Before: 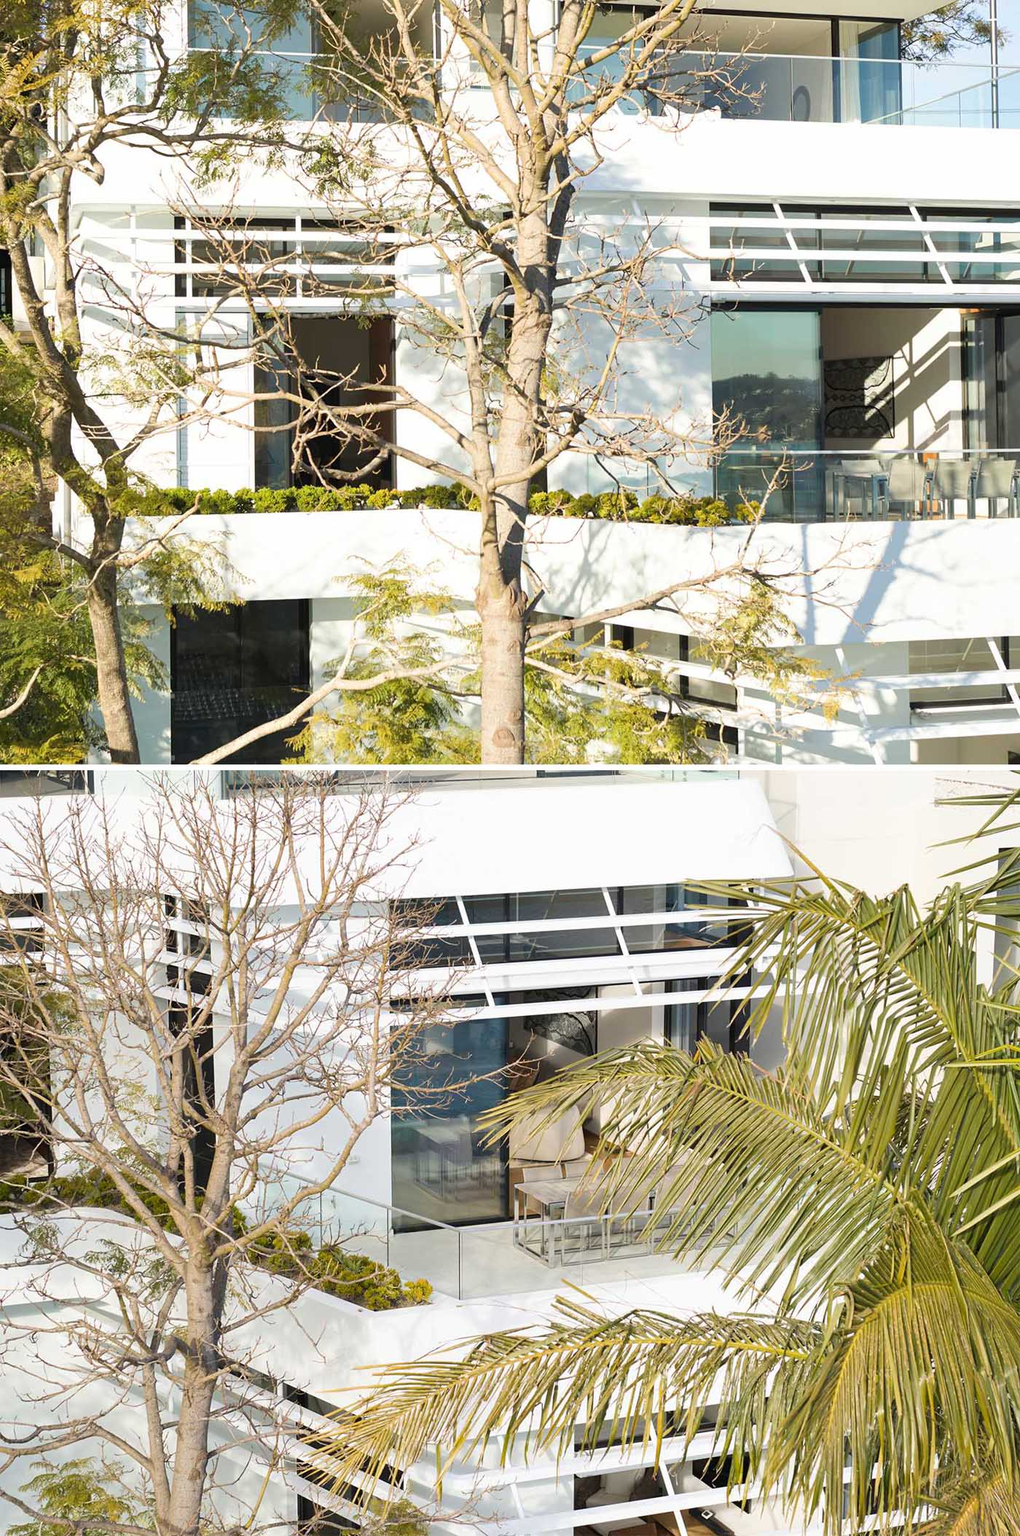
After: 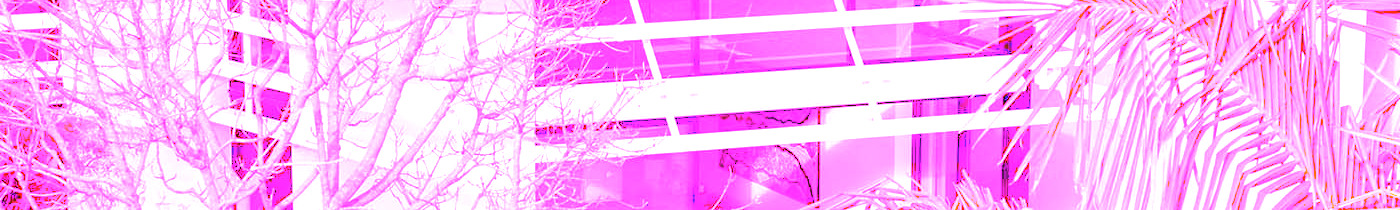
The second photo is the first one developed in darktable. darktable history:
white balance: red 8, blue 8
exposure: black level correction -0.002, exposure 0.54 EV, compensate highlight preservation false
crop and rotate: top 59.084%, bottom 30.916%
